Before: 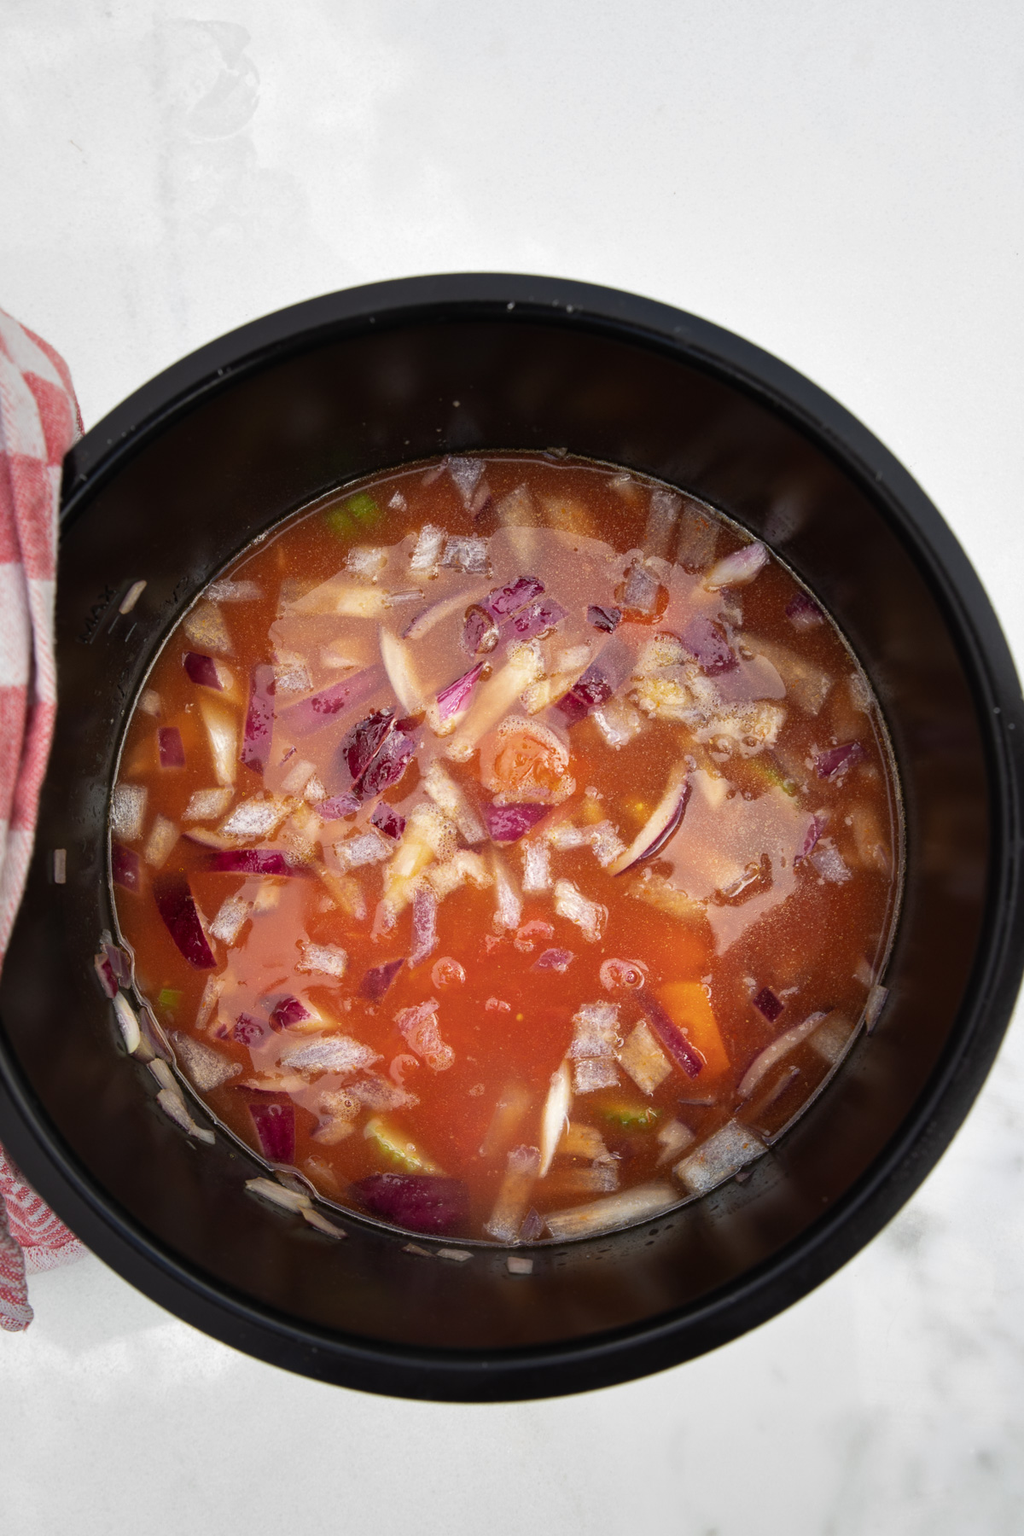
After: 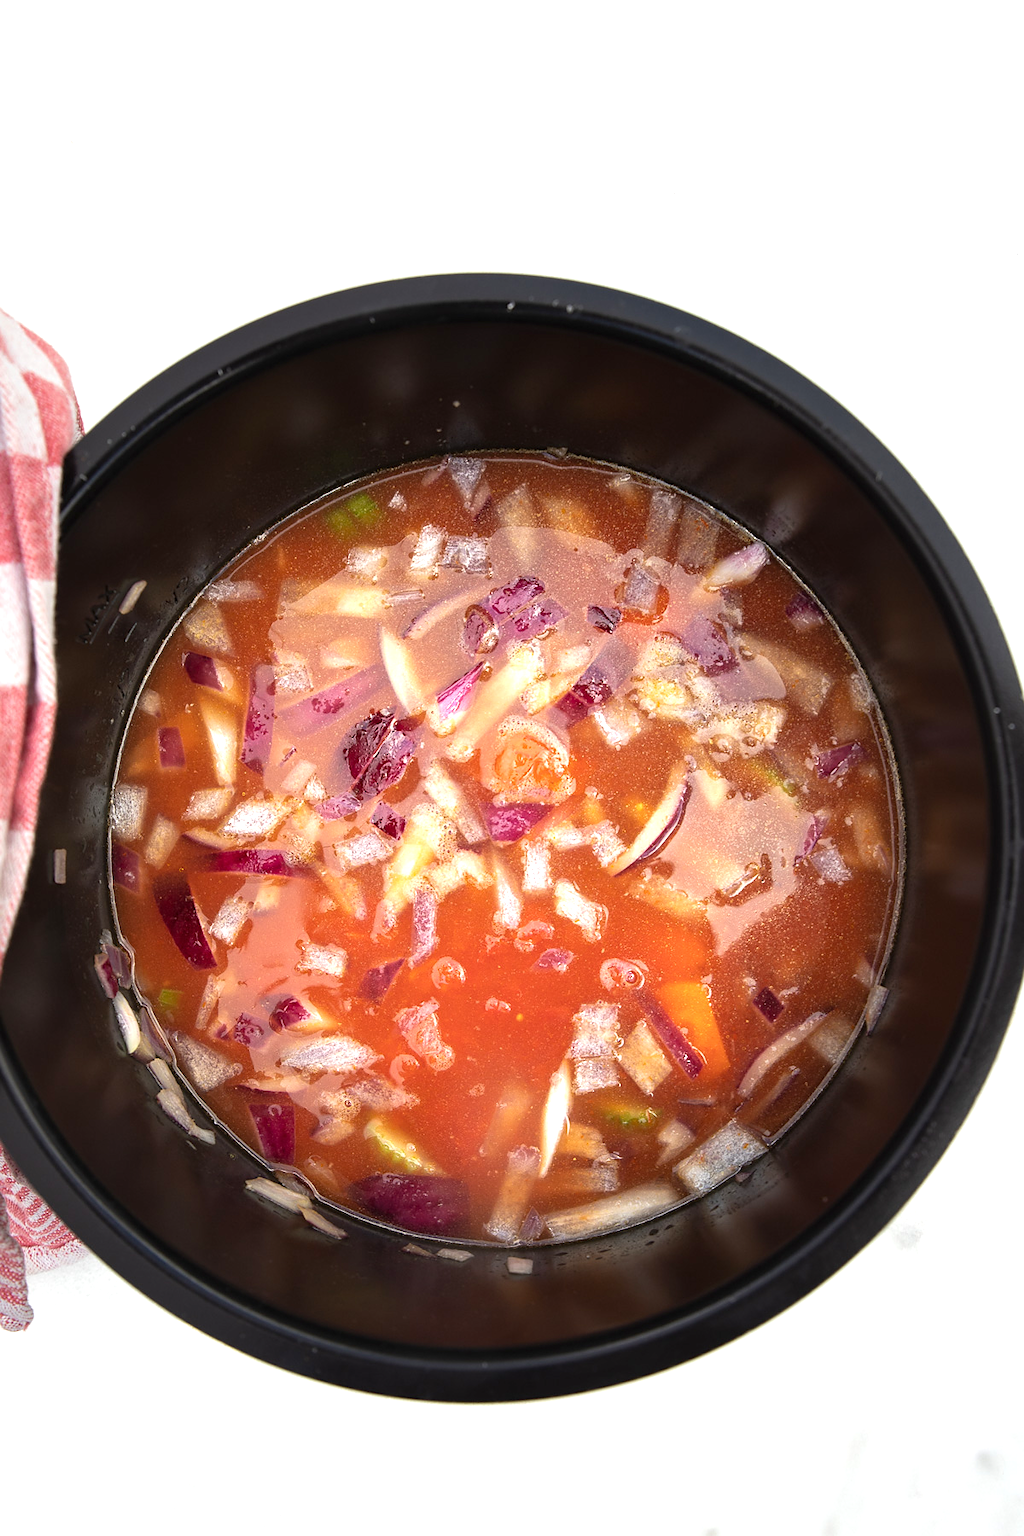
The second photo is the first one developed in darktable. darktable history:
exposure: exposure 0.741 EV, compensate exposure bias true, compensate highlight preservation false
sharpen: radius 0.972, amount 0.615
